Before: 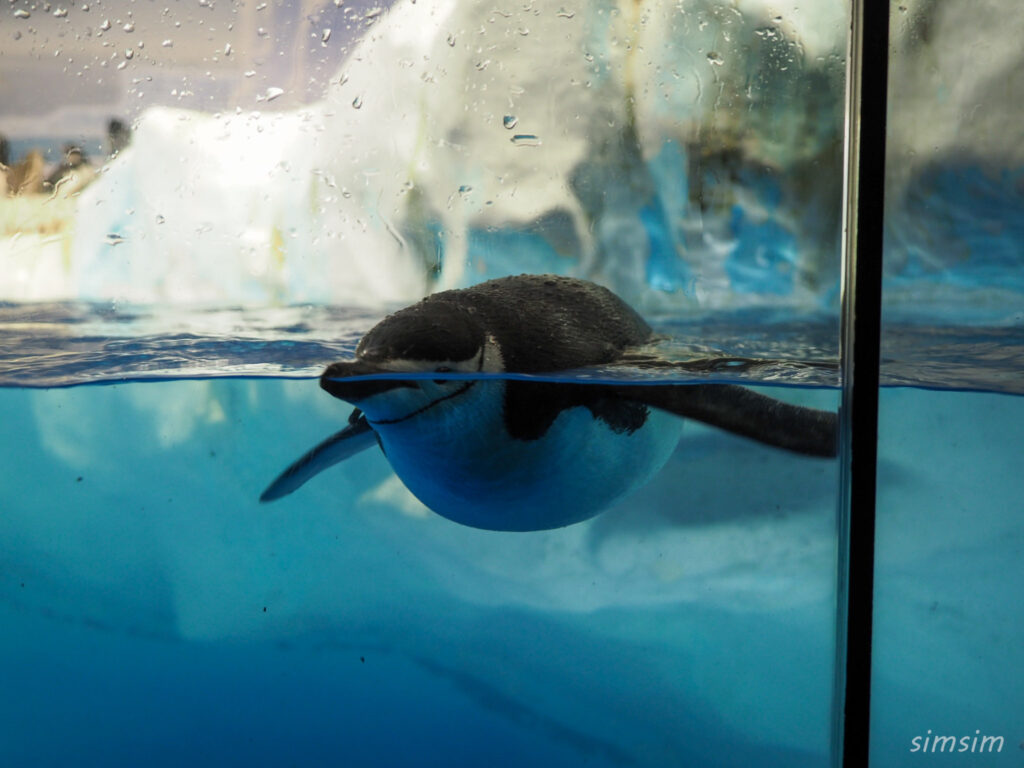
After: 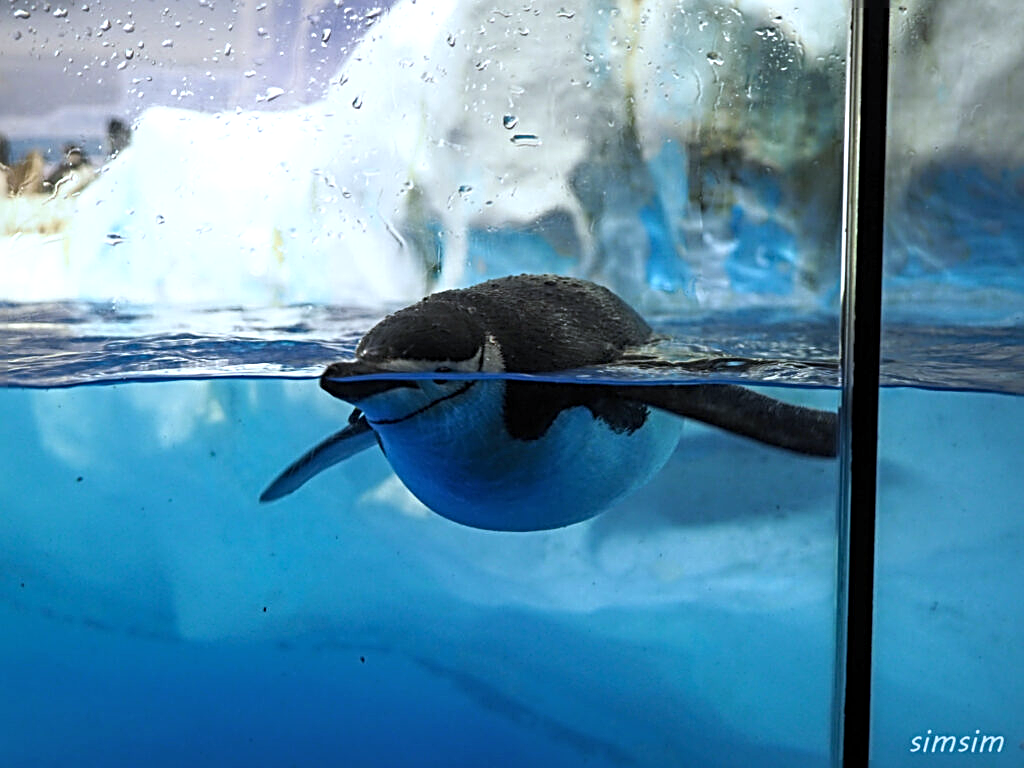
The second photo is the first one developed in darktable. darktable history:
white balance: red 0.948, green 1.02, blue 1.176
shadows and highlights: shadows 37.27, highlights -28.18, soften with gaussian
sharpen: radius 3.025, amount 0.757
exposure: exposure 0.3 EV, compensate highlight preservation false
